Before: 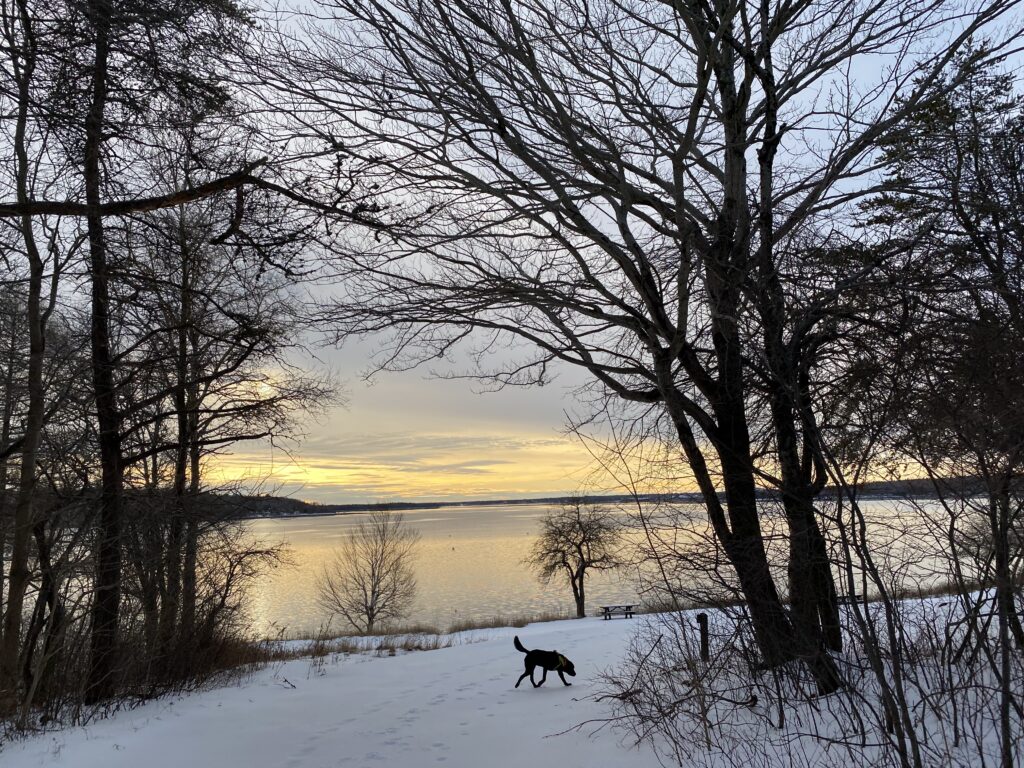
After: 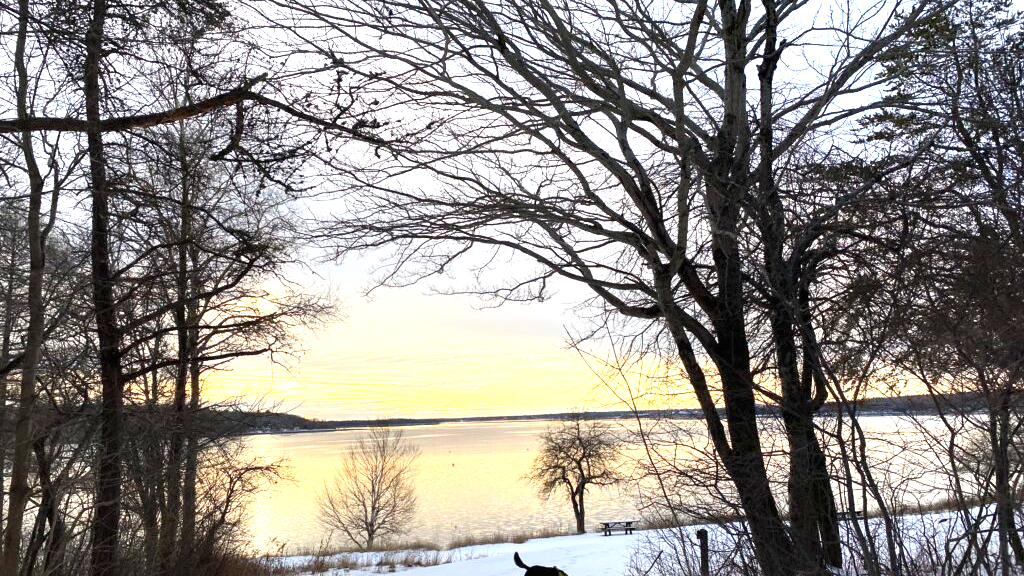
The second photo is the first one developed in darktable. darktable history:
exposure: black level correction 0, exposure 1.199 EV, compensate exposure bias true, compensate highlight preservation false
crop: top 11.014%, bottom 13.96%
